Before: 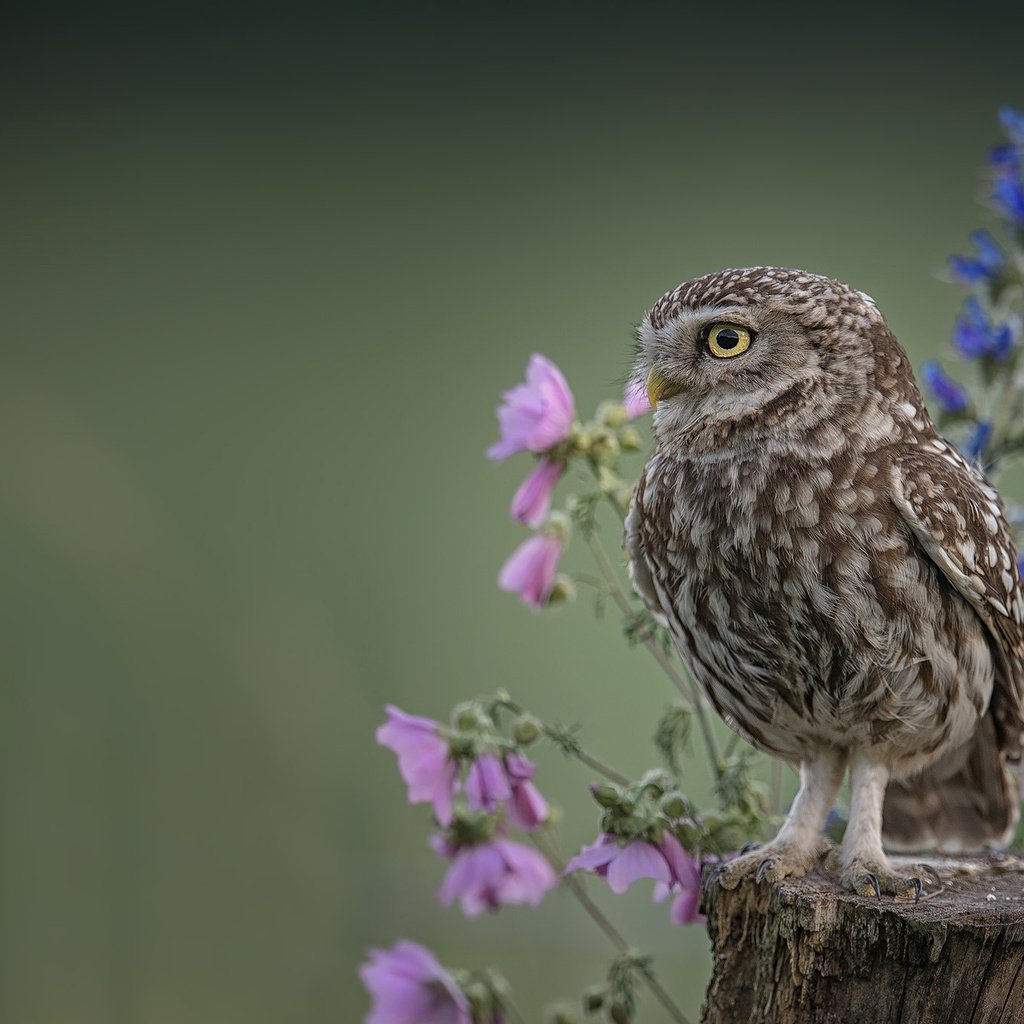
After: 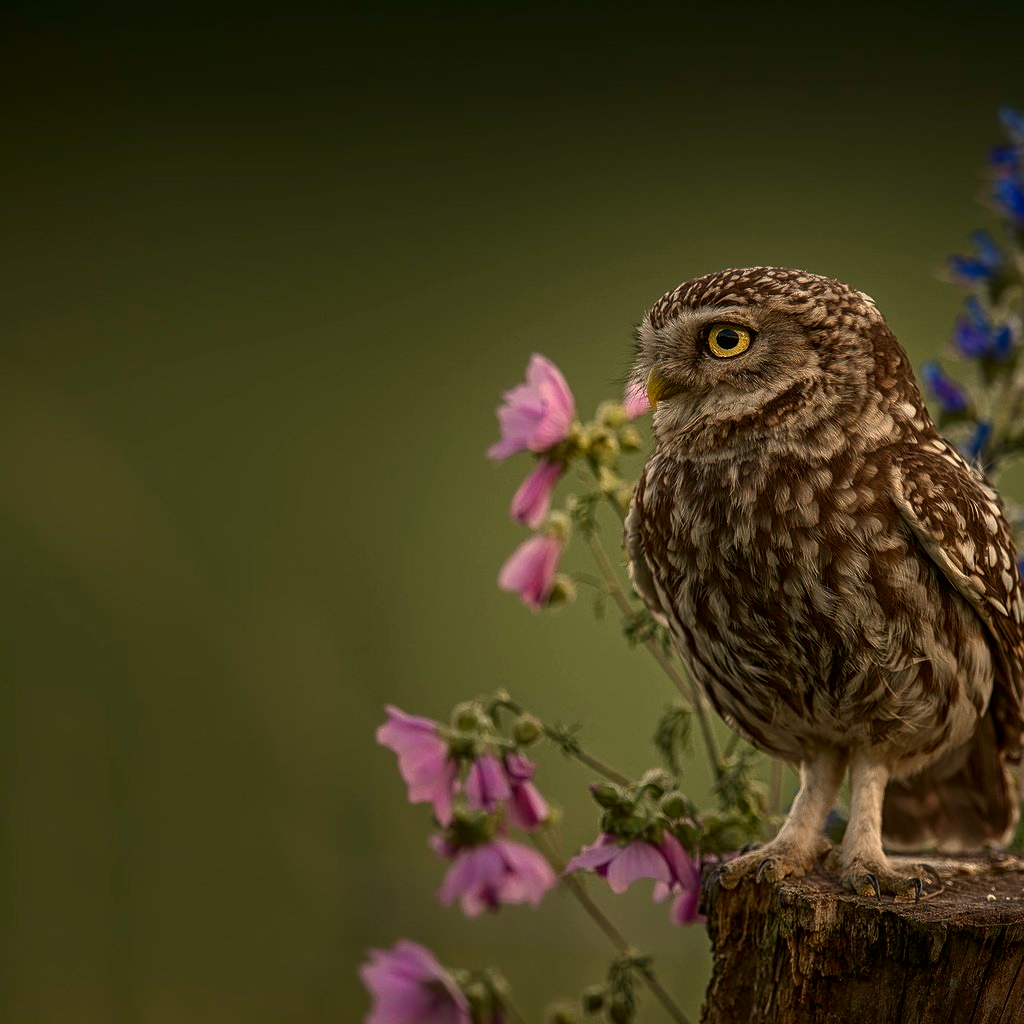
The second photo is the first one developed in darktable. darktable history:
white balance: red 1.138, green 0.996, blue 0.812
contrast brightness saturation: contrast 0.1, brightness -0.26, saturation 0.14
